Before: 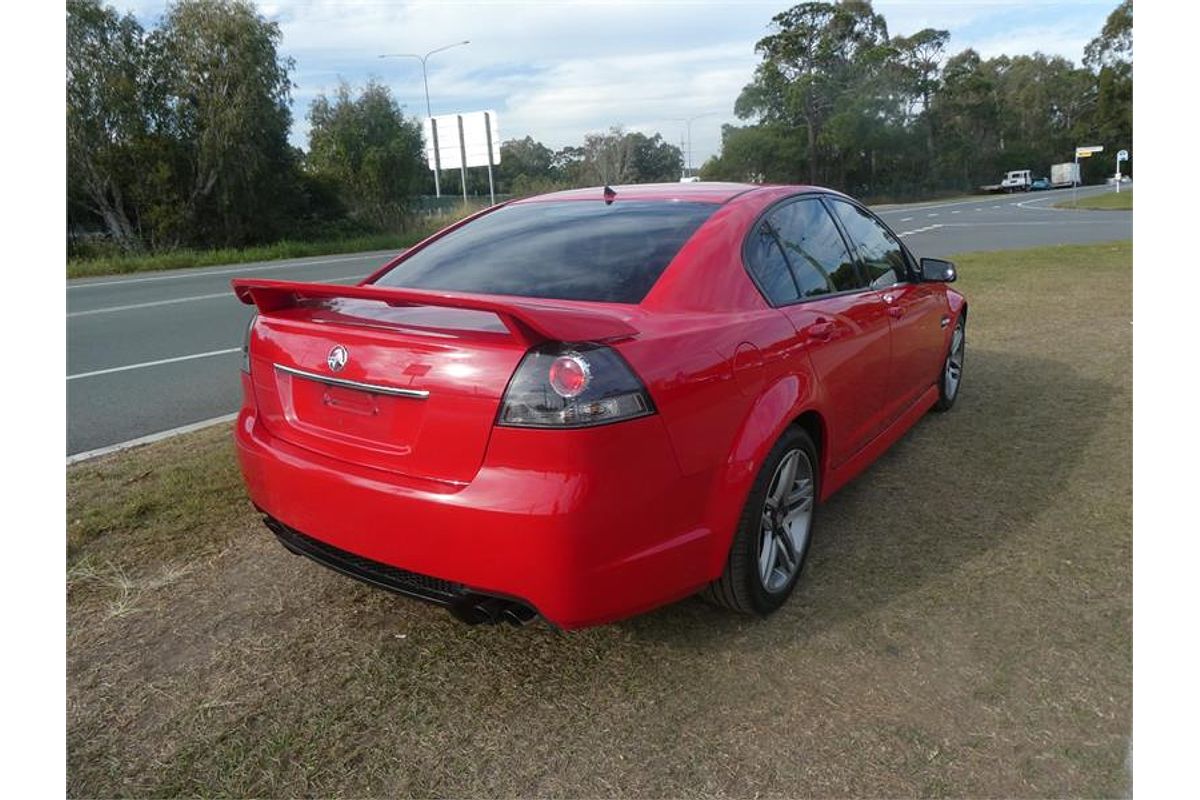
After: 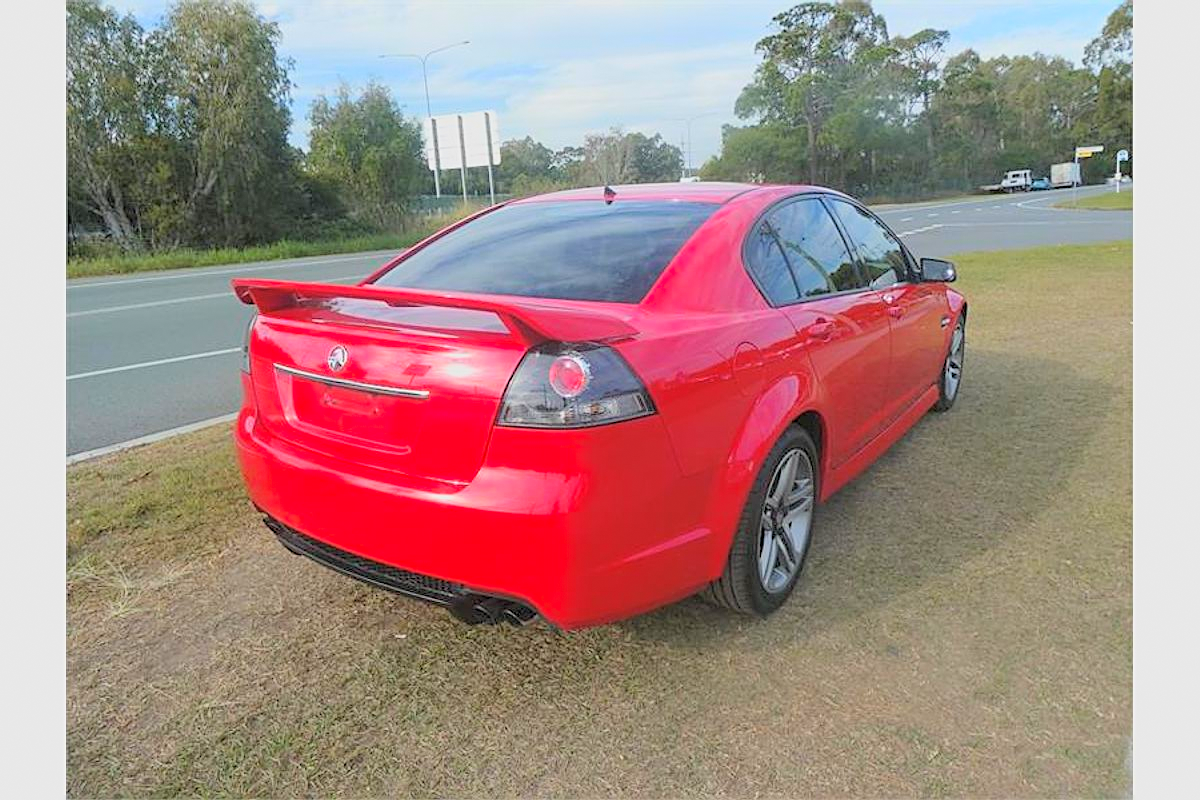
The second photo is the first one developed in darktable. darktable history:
exposure: black level correction 0, exposure 1.4 EV, compensate highlight preservation false
levels: levels [0, 0.499, 1]
grain: coarseness 0.81 ISO, strength 1.34%, mid-tones bias 0%
global tonemap: drago (0.7, 100)
sharpen: on, module defaults
